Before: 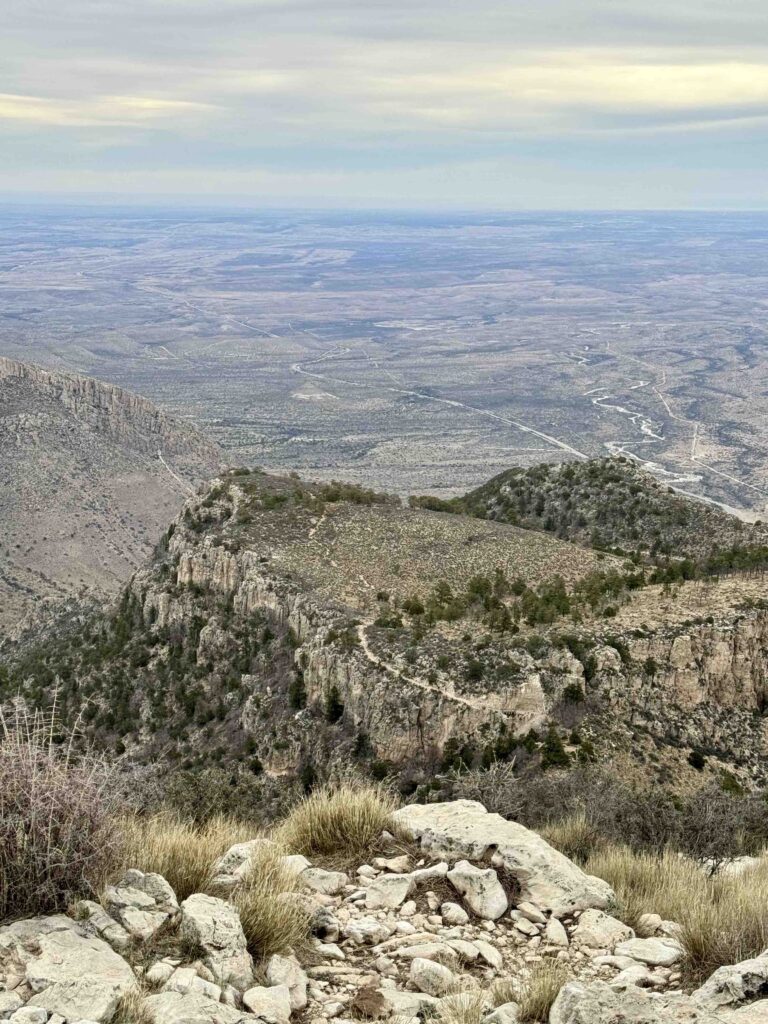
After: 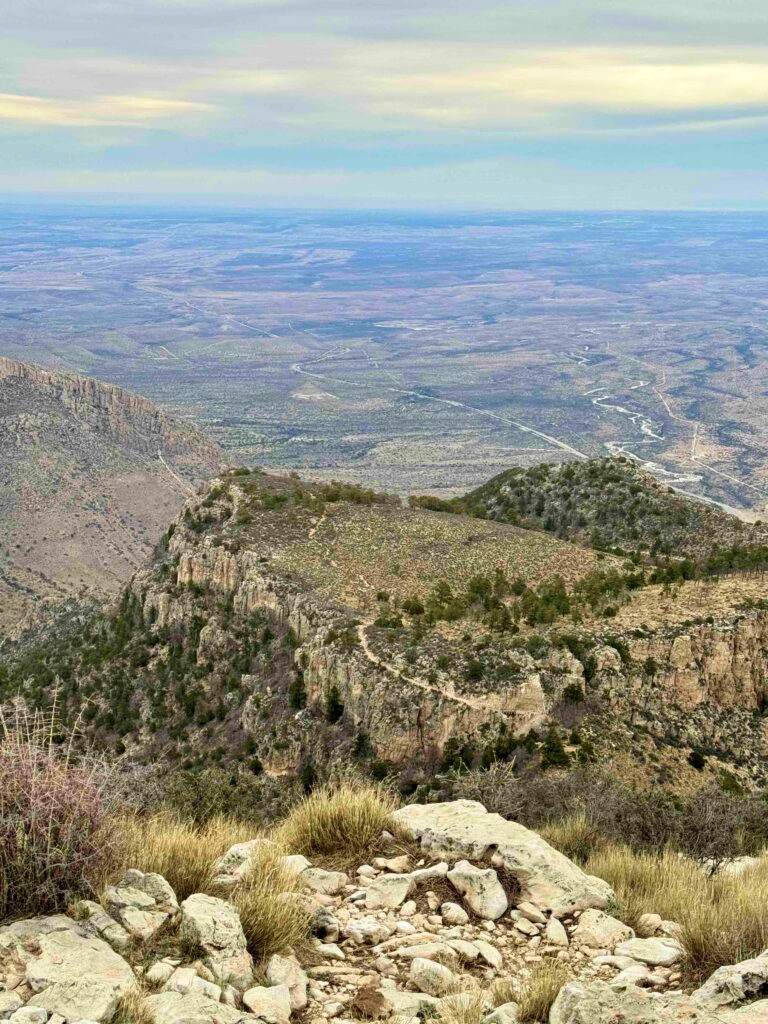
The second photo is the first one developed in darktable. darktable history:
velvia: strength 44.45%
